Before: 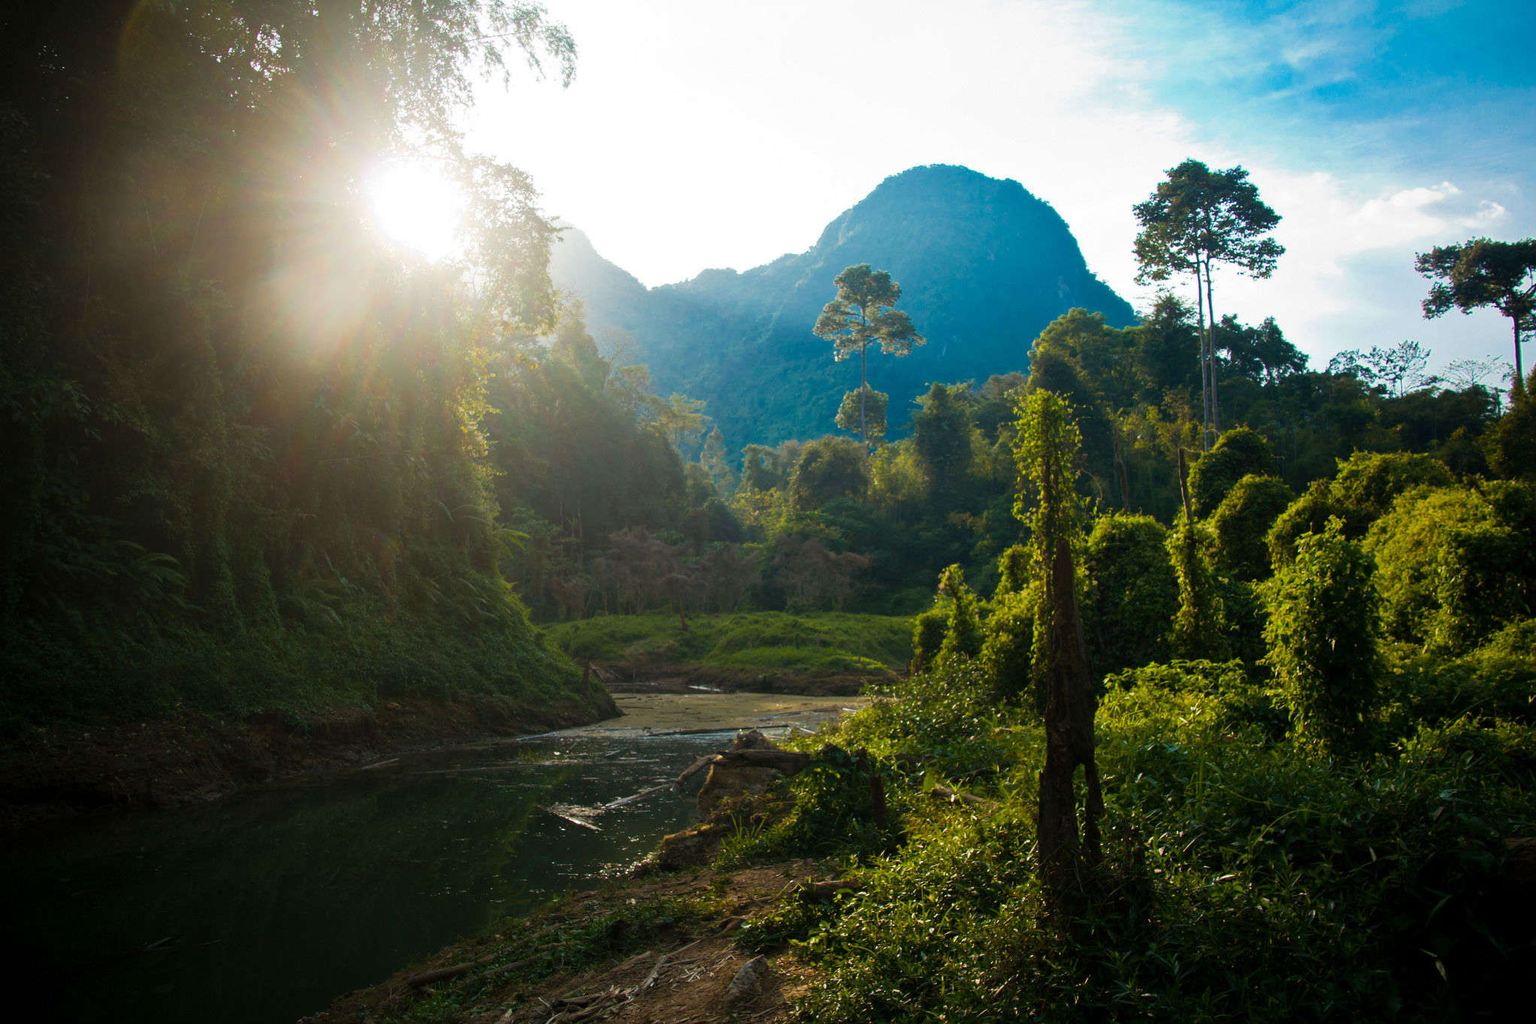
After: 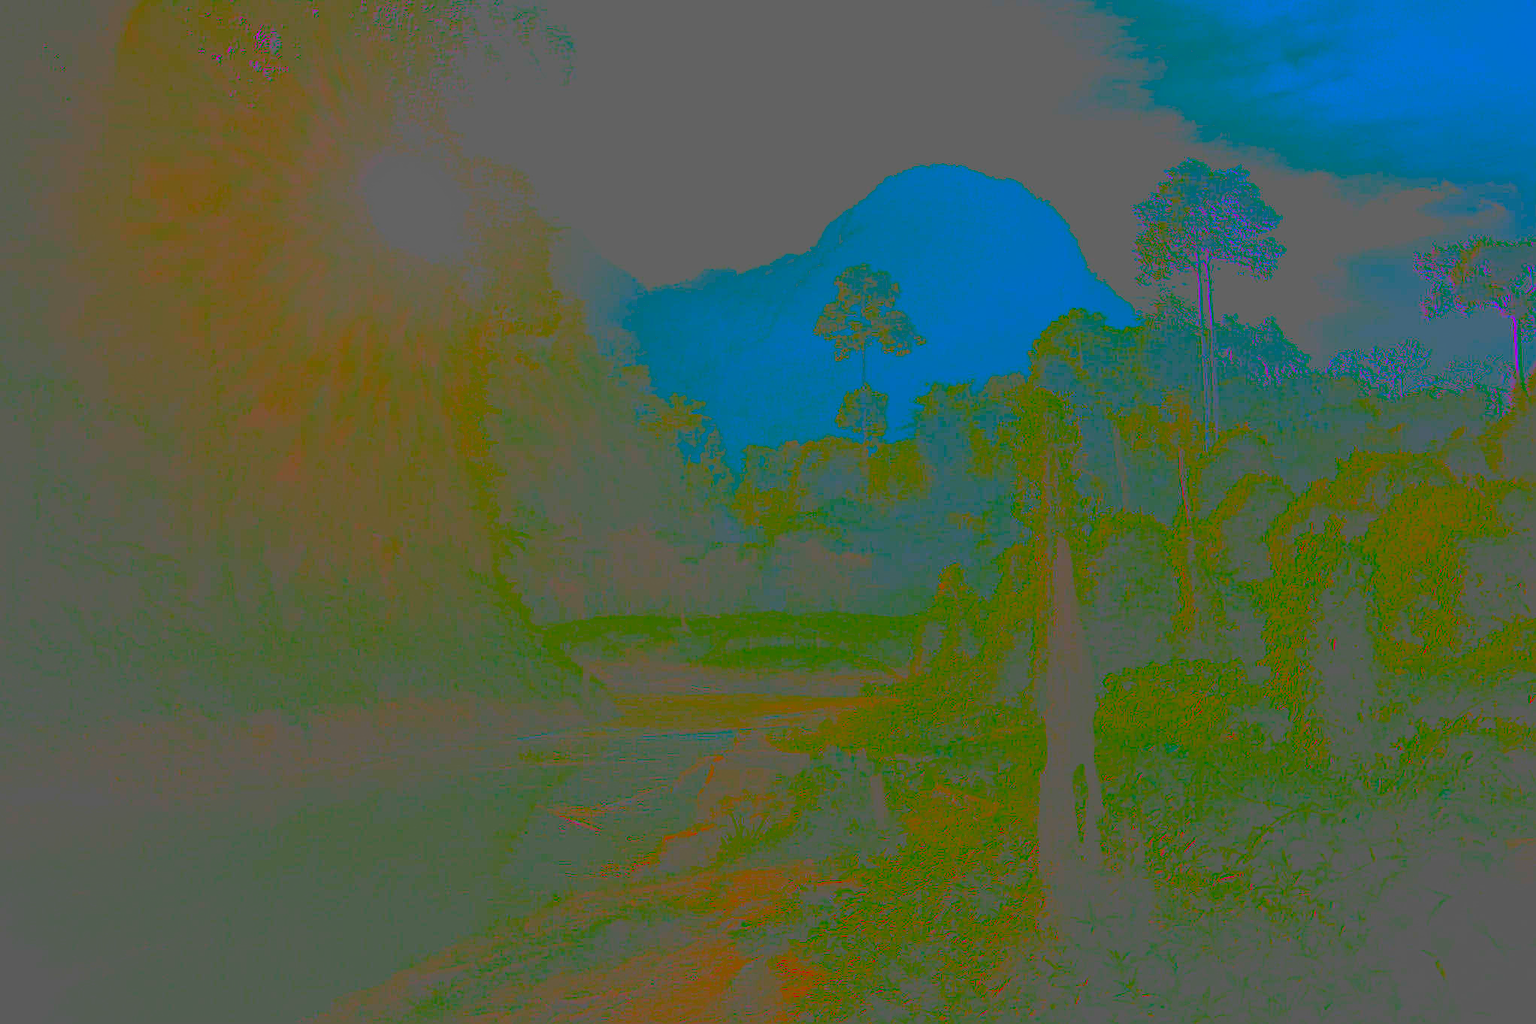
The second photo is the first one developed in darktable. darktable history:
contrast brightness saturation: contrast -0.98, brightness -0.165, saturation 0.765
exposure: black level correction 0, exposure 0.5 EV, compensate highlight preservation false
local contrast: detail 160%
sharpen: on, module defaults
tone equalizer: -8 EV 0.023 EV, -7 EV -0.021 EV, -6 EV 0.037 EV, -5 EV 0.033 EV, -4 EV 0.276 EV, -3 EV 0.62 EV, -2 EV 0.575 EV, -1 EV 0.172 EV, +0 EV 0.033 EV
